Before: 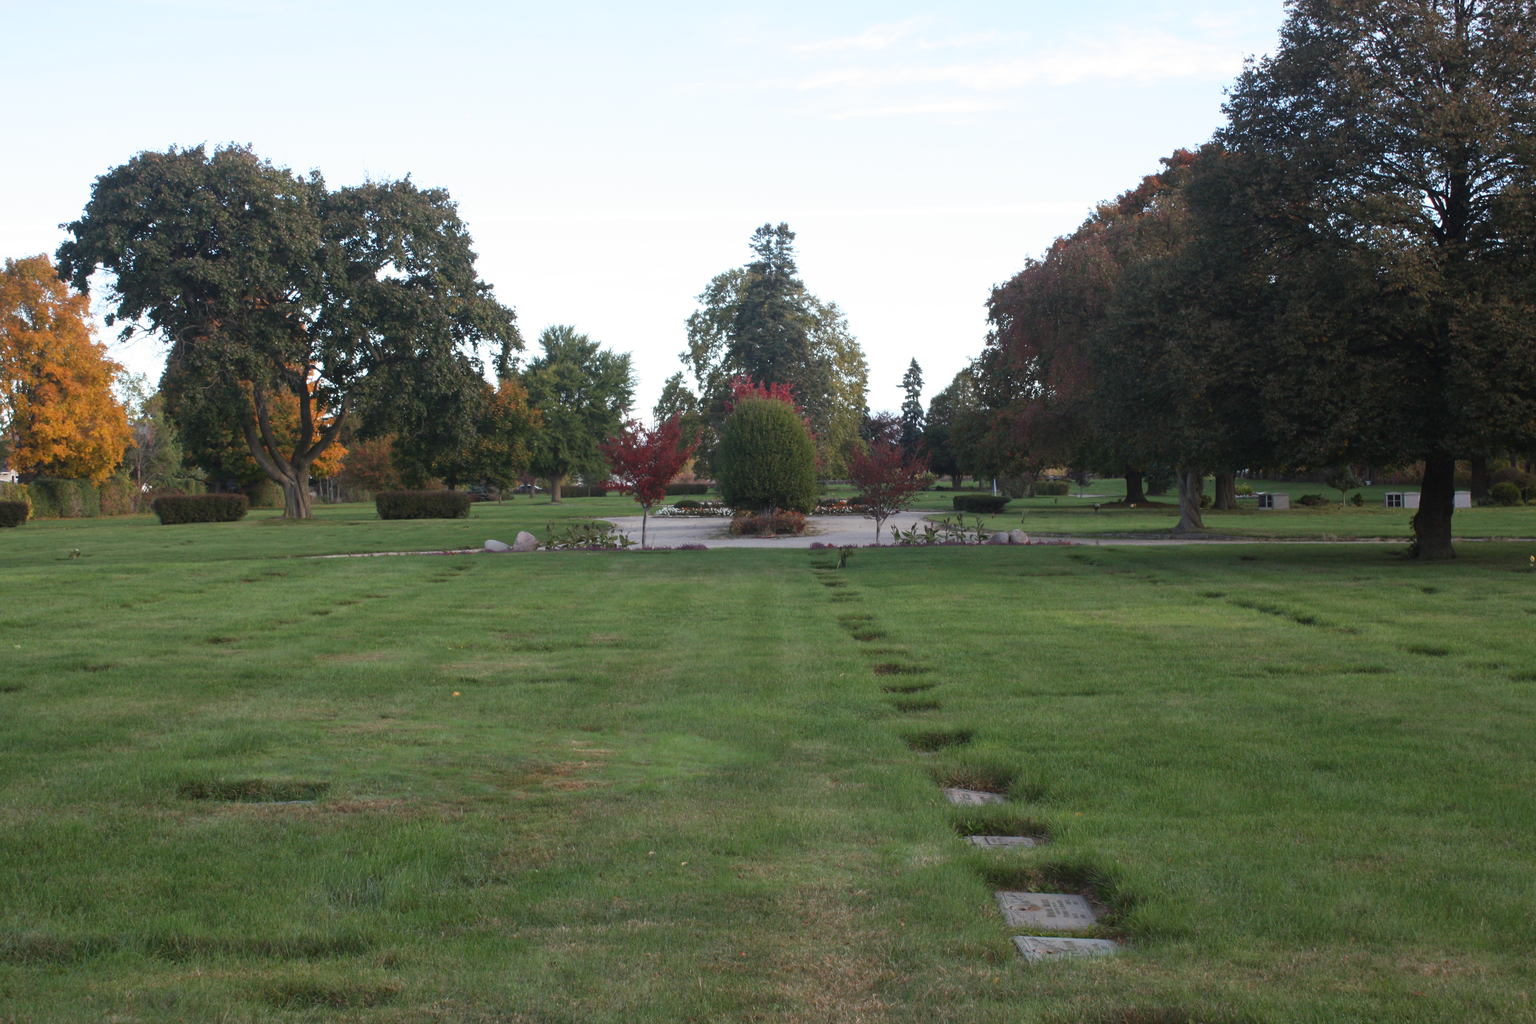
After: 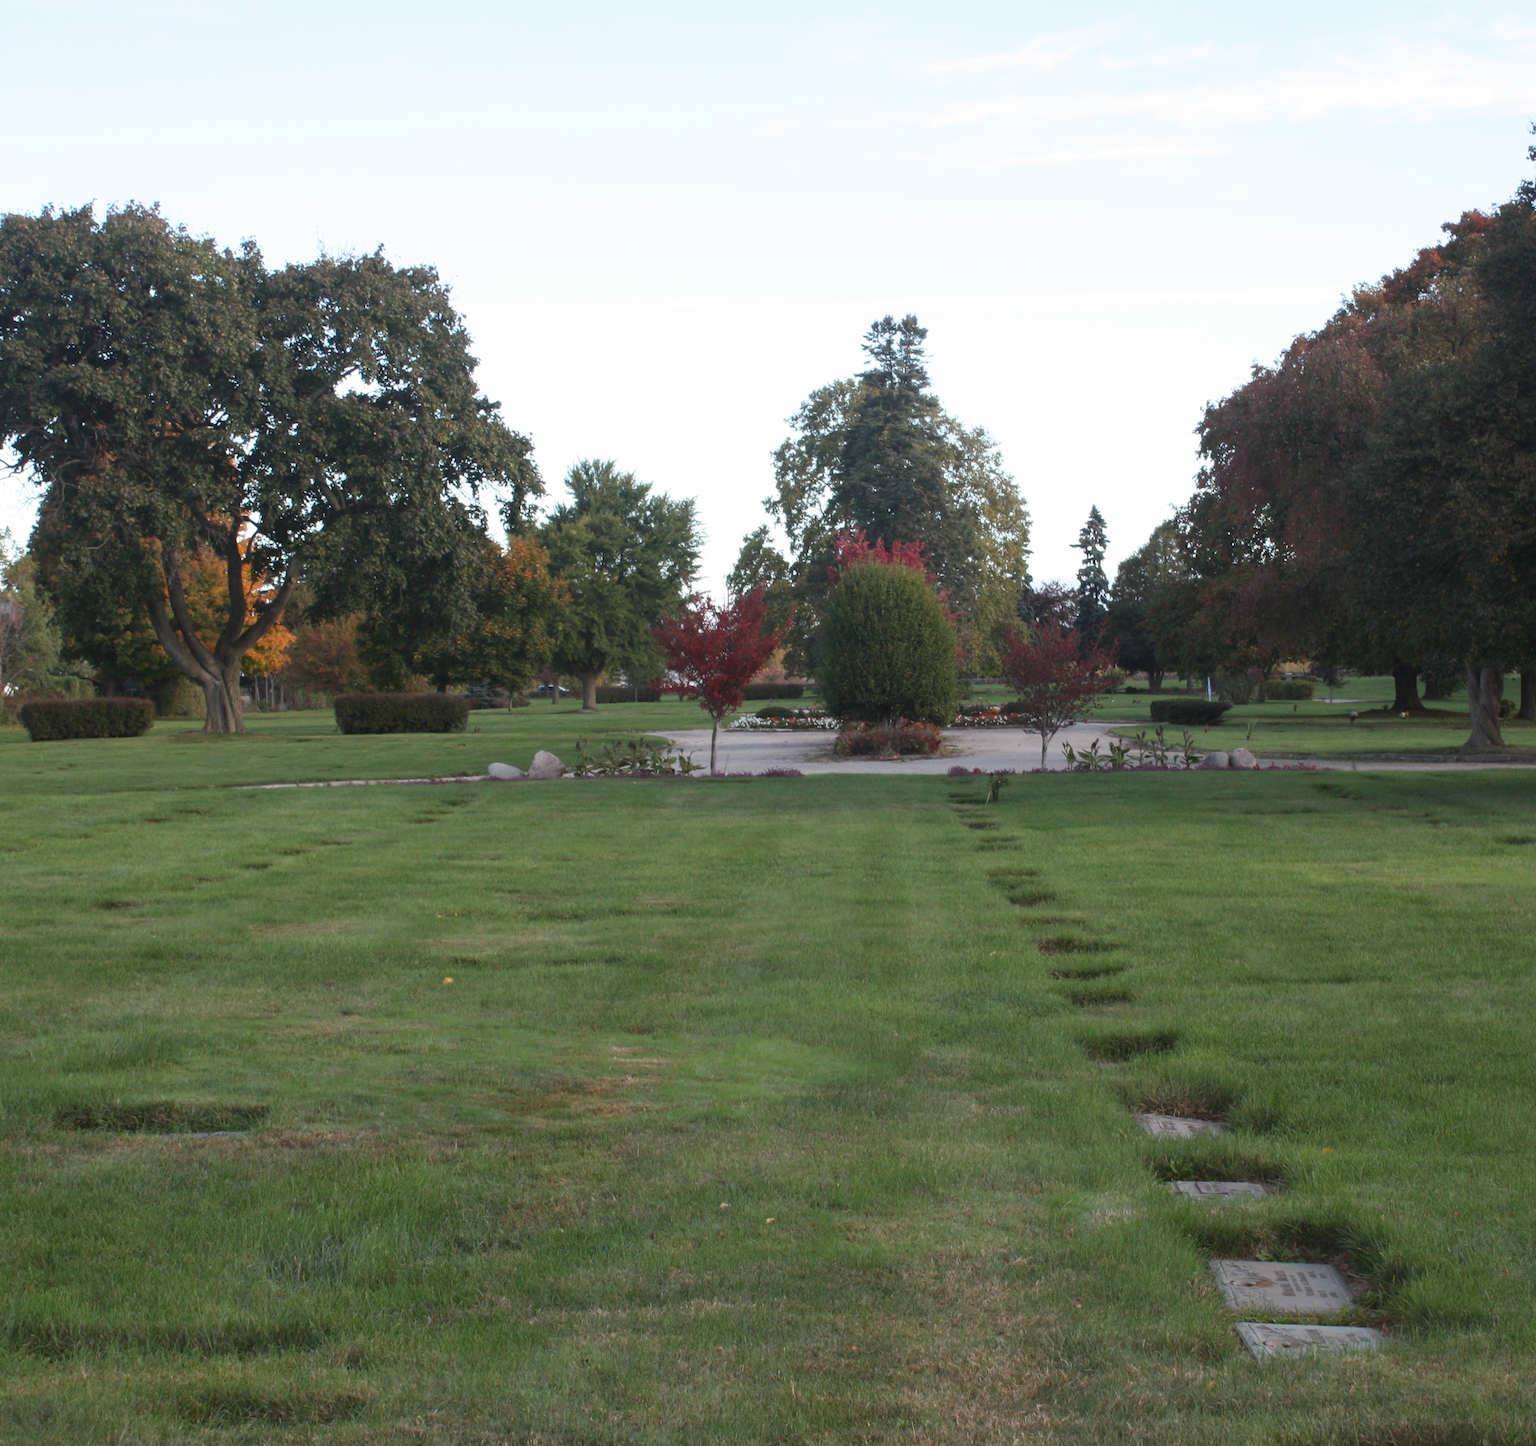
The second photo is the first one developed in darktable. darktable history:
crop and rotate: left 9.061%, right 20.142%
color balance: output saturation 98.5%
